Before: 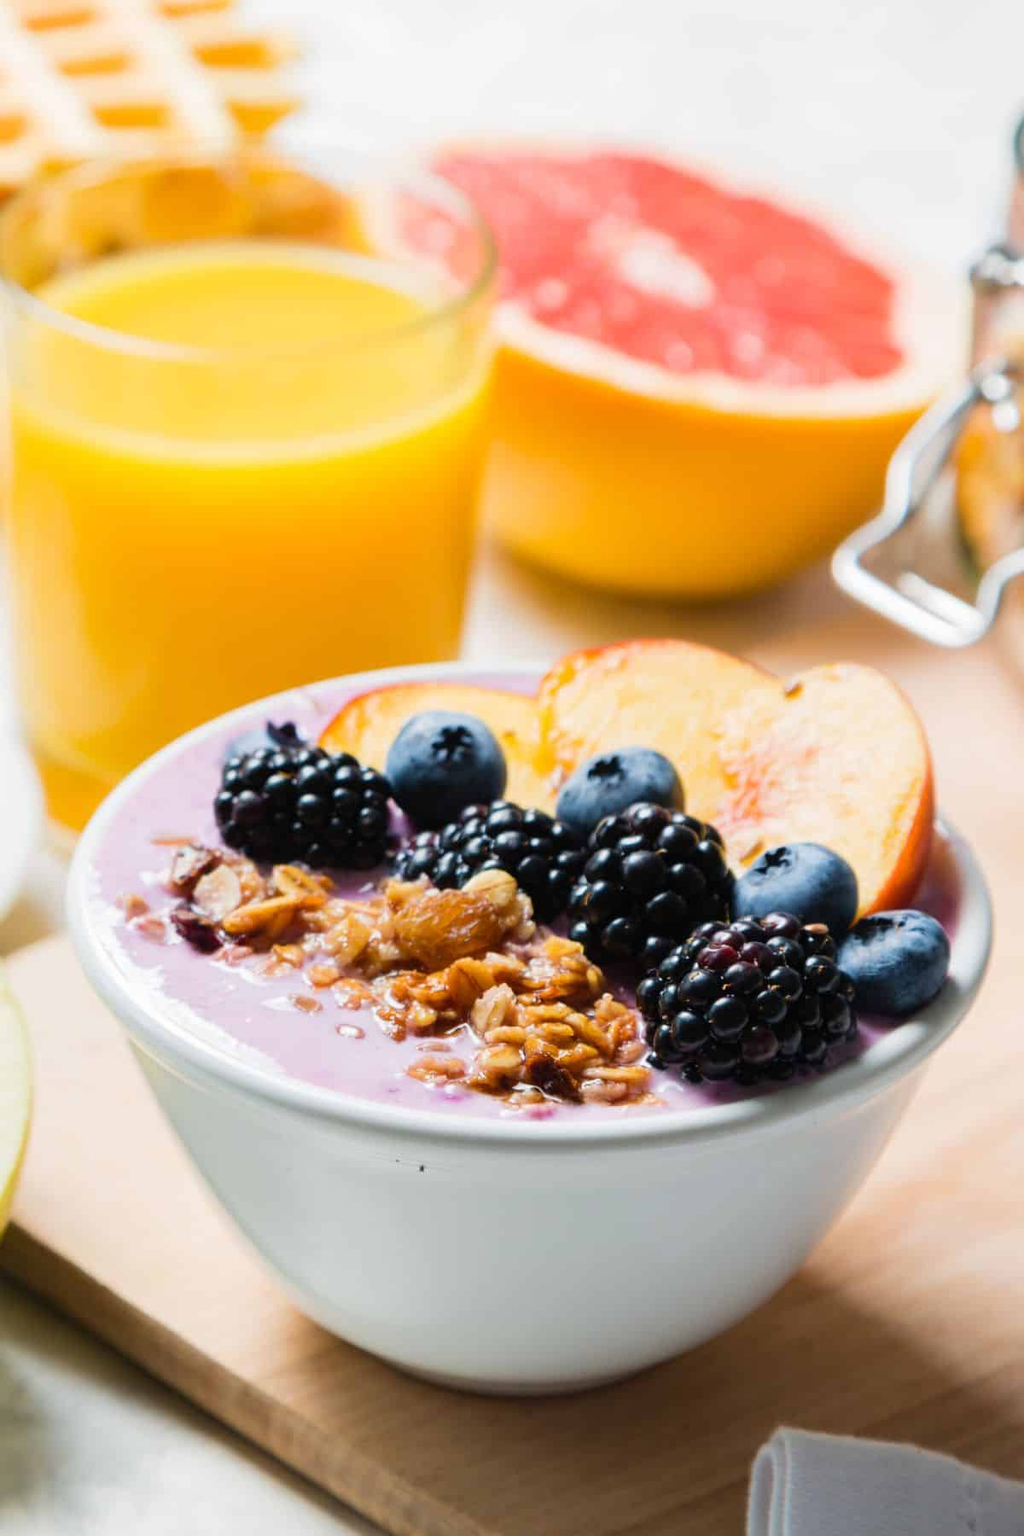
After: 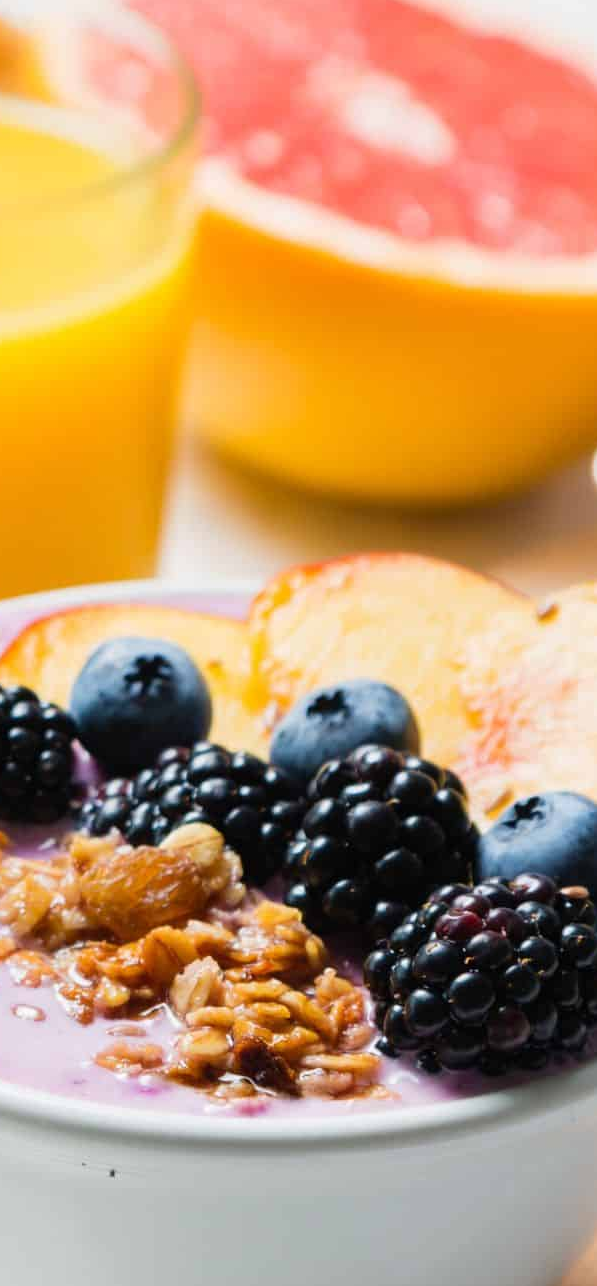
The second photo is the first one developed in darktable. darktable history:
crop: left 31.916%, top 10.939%, right 18.329%, bottom 17.571%
